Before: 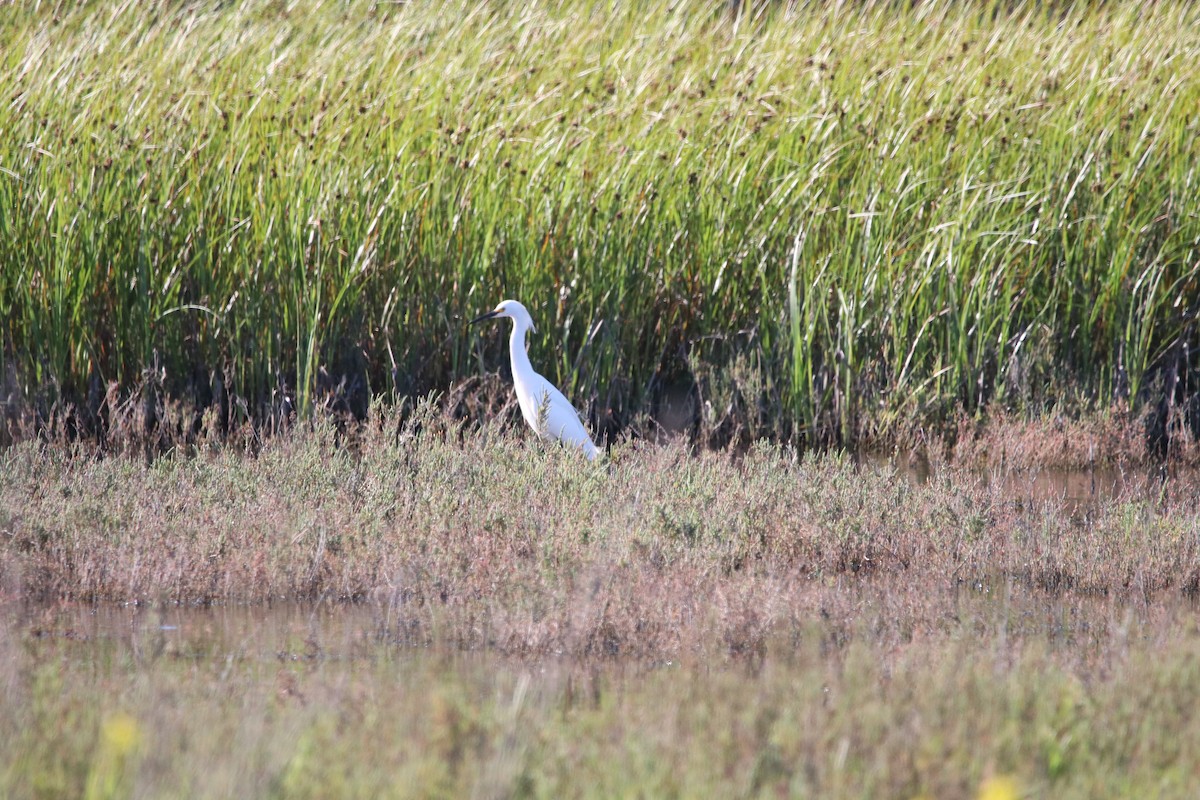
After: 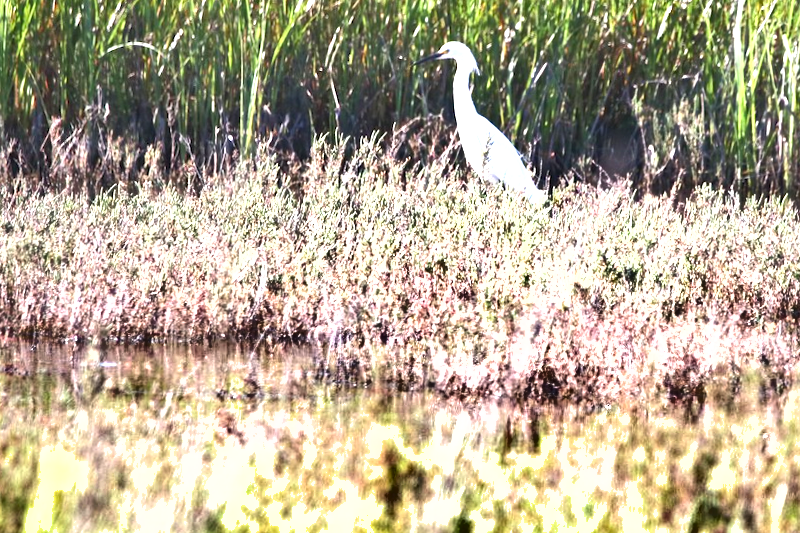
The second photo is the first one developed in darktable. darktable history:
crop and rotate: angle -0.82°, left 3.85%, top 31.828%, right 27.992%
shadows and highlights: white point adjustment 0.1, highlights -70, soften with gaussian
exposure: black level correction 0, exposure 1.45 EV, compensate exposure bias true, compensate highlight preservation false
